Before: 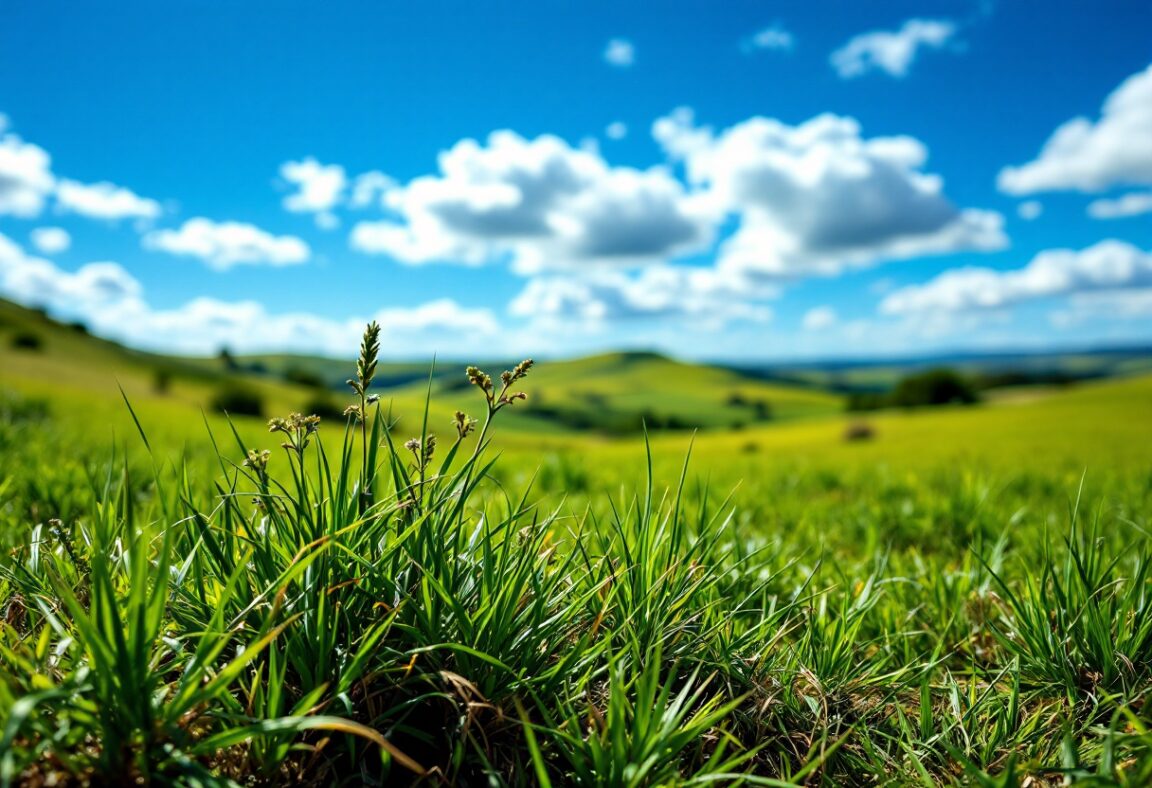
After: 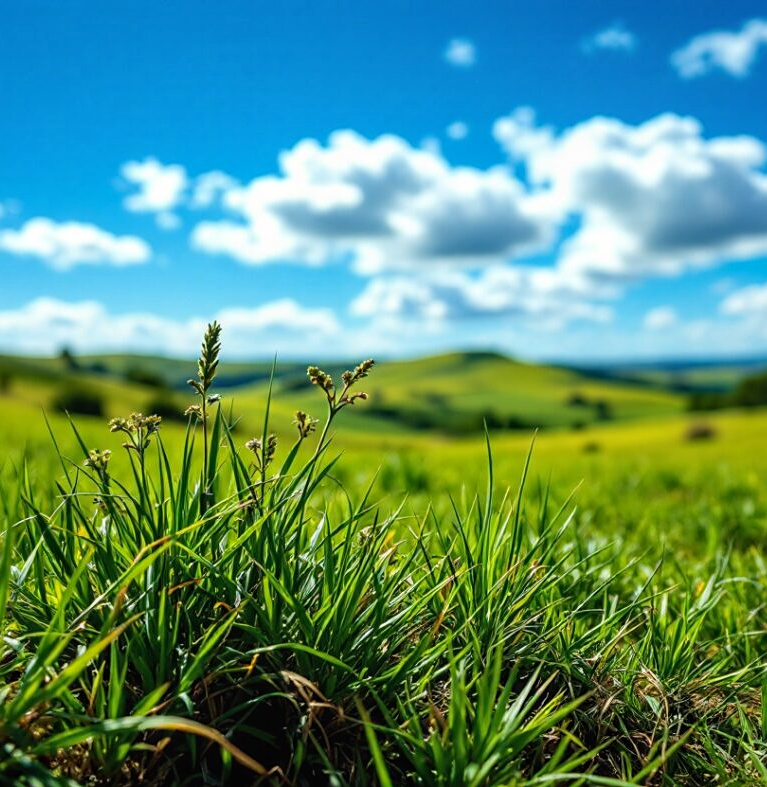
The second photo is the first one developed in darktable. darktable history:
crop and rotate: left 13.805%, right 19.563%
local contrast: detail 110%
sharpen: amount 0.202
